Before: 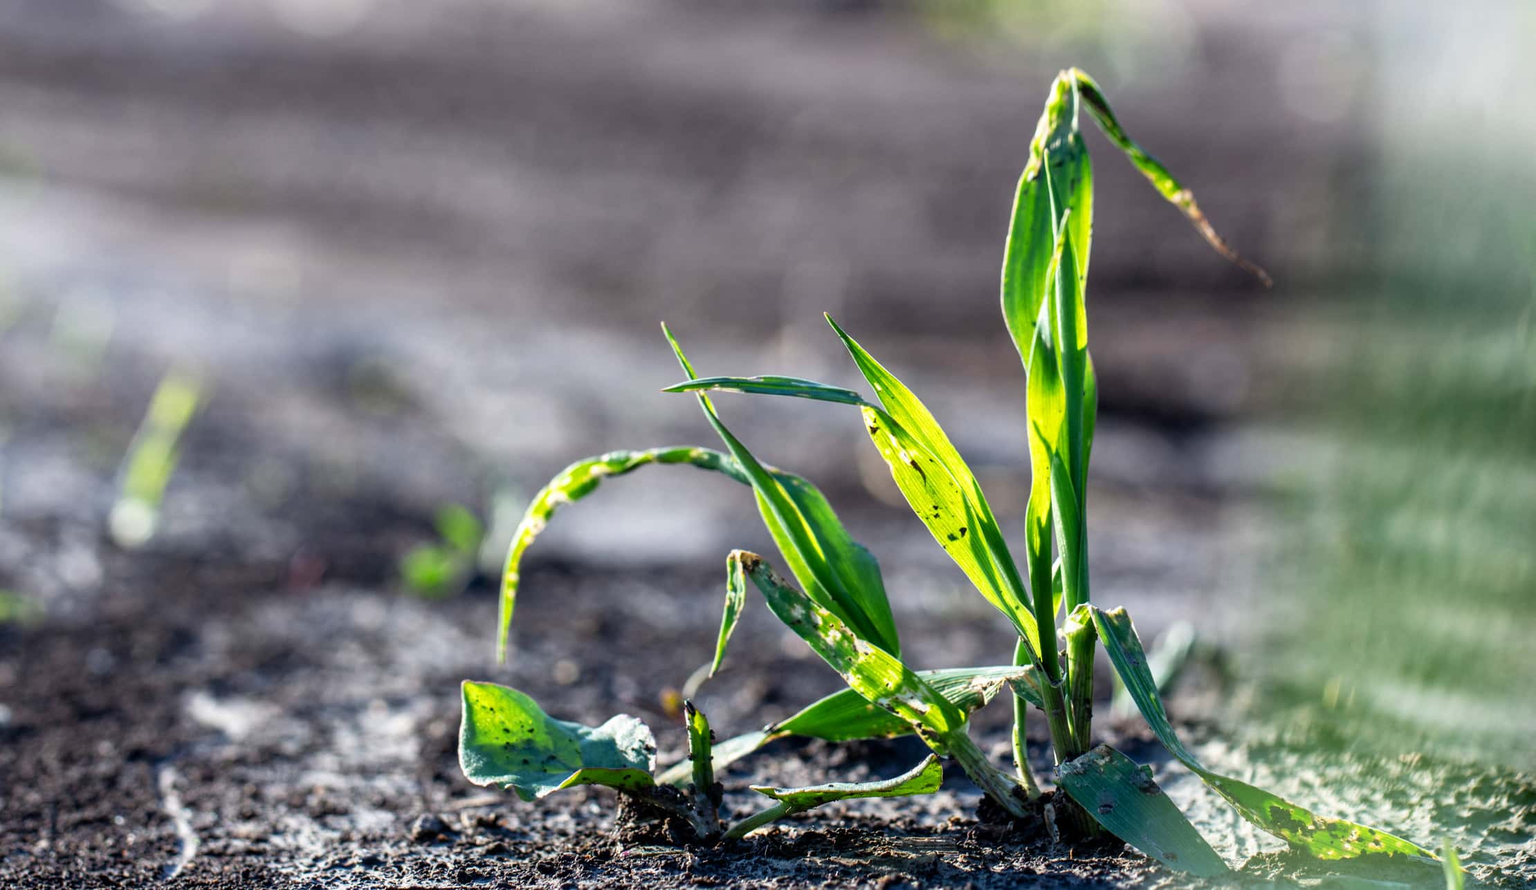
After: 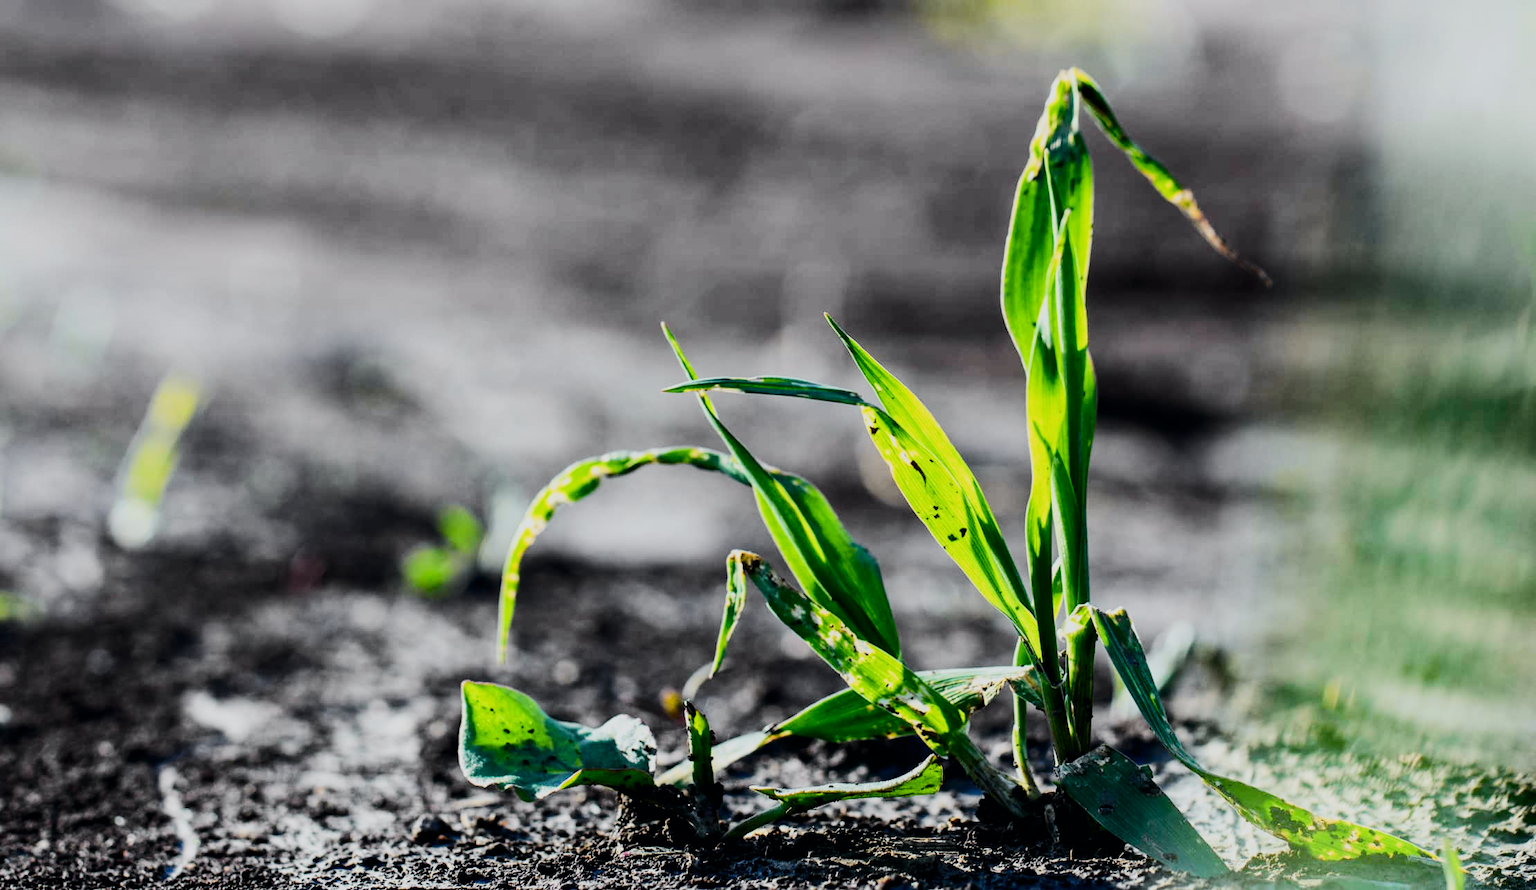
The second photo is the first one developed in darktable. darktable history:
tone curve: curves: ch0 [(0, 0) (0.11, 0.081) (0.256, 0.259) (0.398, 0.475) (0.498, 0.611) (0.65, 0.757) (0.835, 0.883) (1, 0.961)]; ch1 [(0, 0) (0.346, 0.307) (0.408, 0.369) (0.453, 0.457) (0.482, 0.479) (0.502, 0.498) (0.521, 0.51) (0.553, 0.554) (0.618, 0.65) (0.693, 0.727) (1, 1)]; ch2 [(0, 0) (0.366, 0.337) (0.434, 0.46) (0.485, 0.494) (0.5, 0.494) (0.511, 0.508) (0.537, 0.55) (0.579, 0.599) (0.621, 0.693) (1, 1)], color space Lab, independent channels, preserve colors none
contrast brightness saturation: contrast 0.121, brightness -0.119, saturation 0.196
color correction: highlights b* -0.009, saturation 0.803
filmic rgb: black relative exposure -7.65 EV, white relative exposure 4.56 EV, hardness 3.61
